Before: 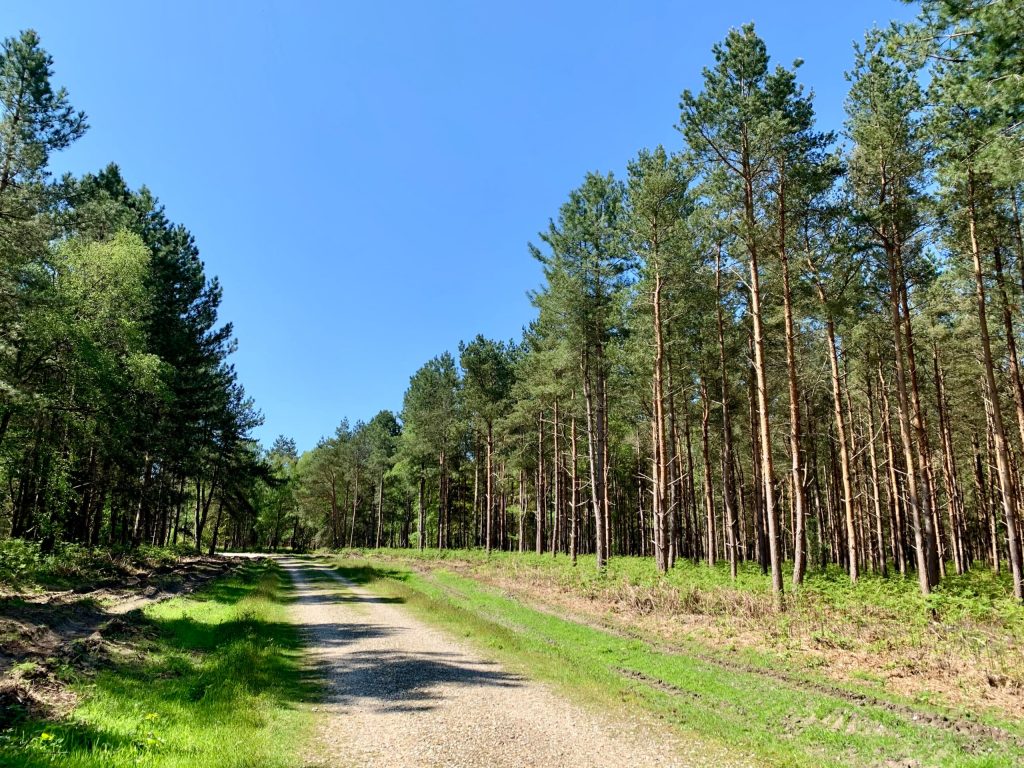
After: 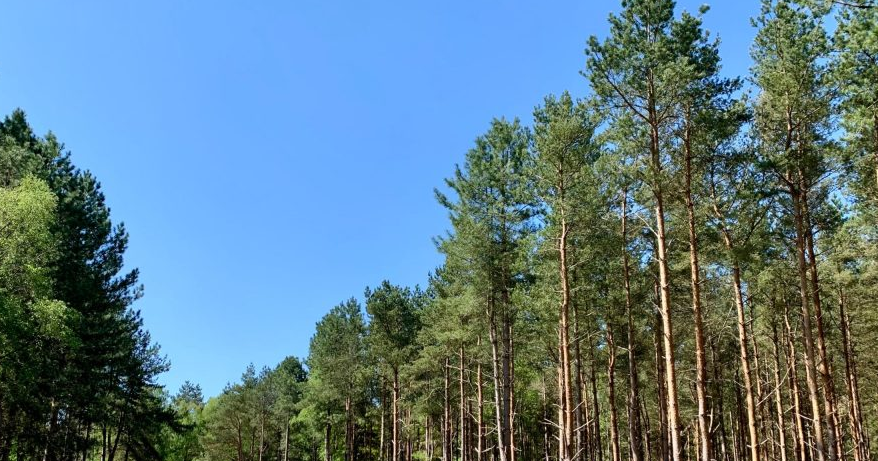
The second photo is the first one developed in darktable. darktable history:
crop and rotate: left 9.249%, top 7.149%, right 5.004%, bottom 32.758%
